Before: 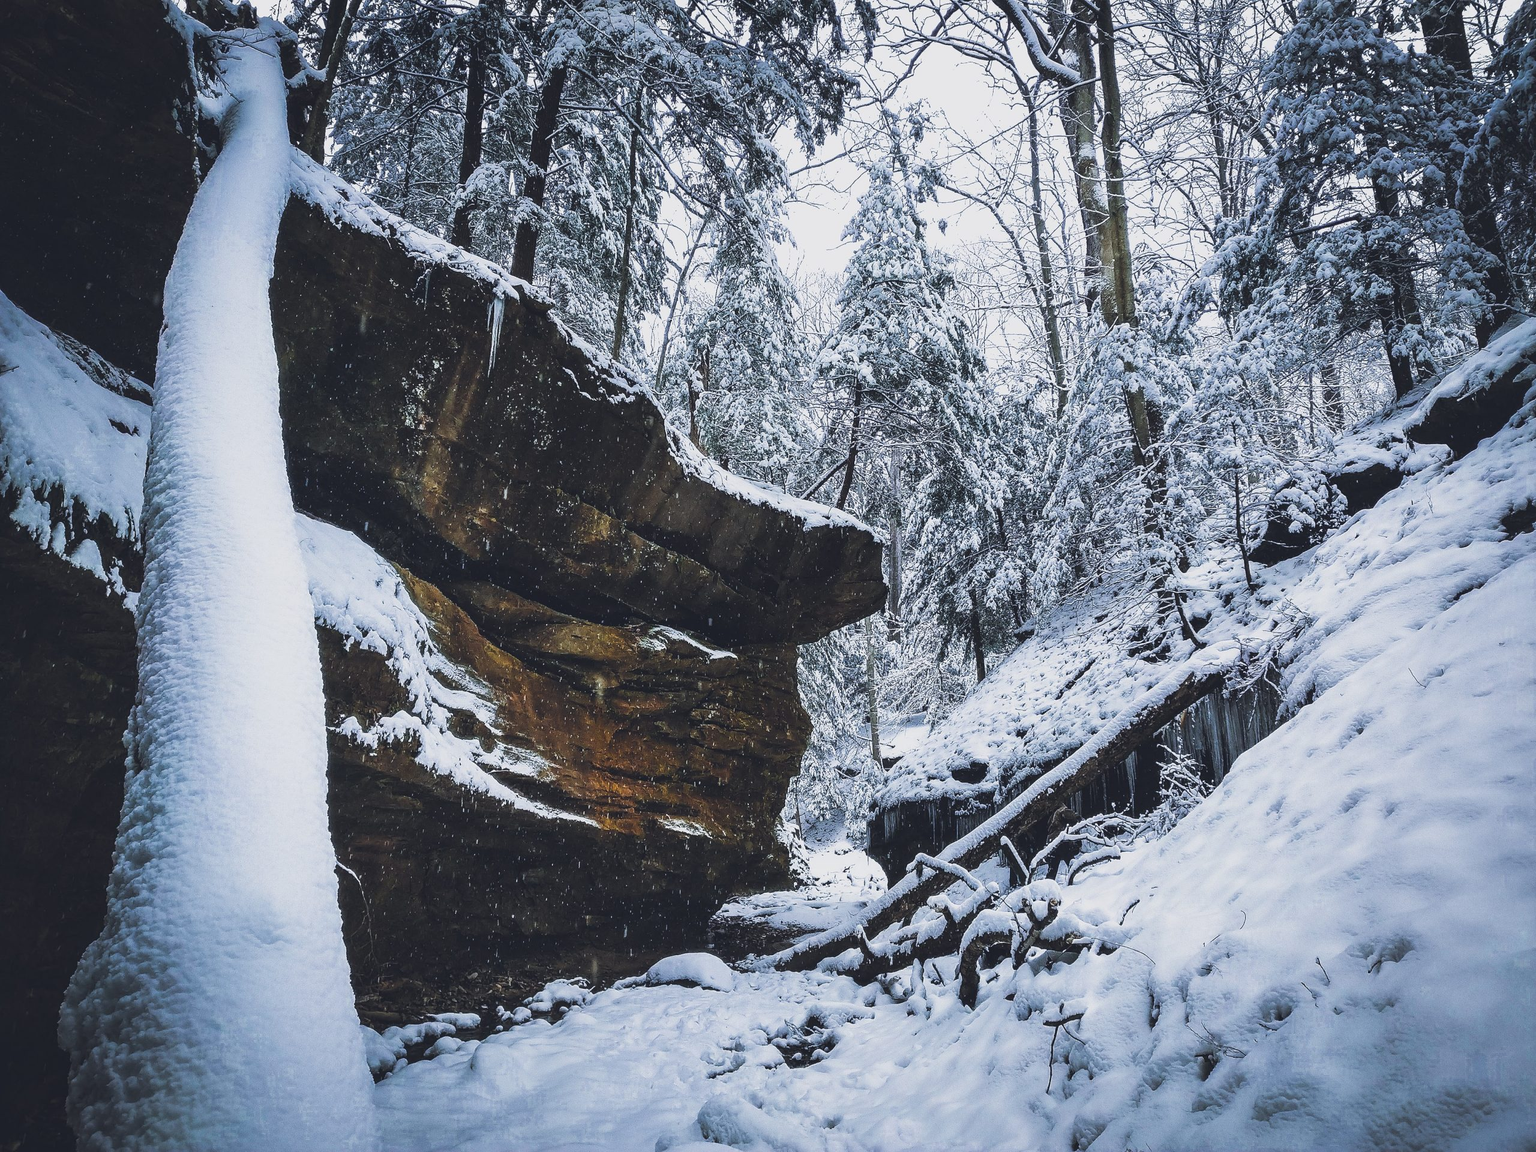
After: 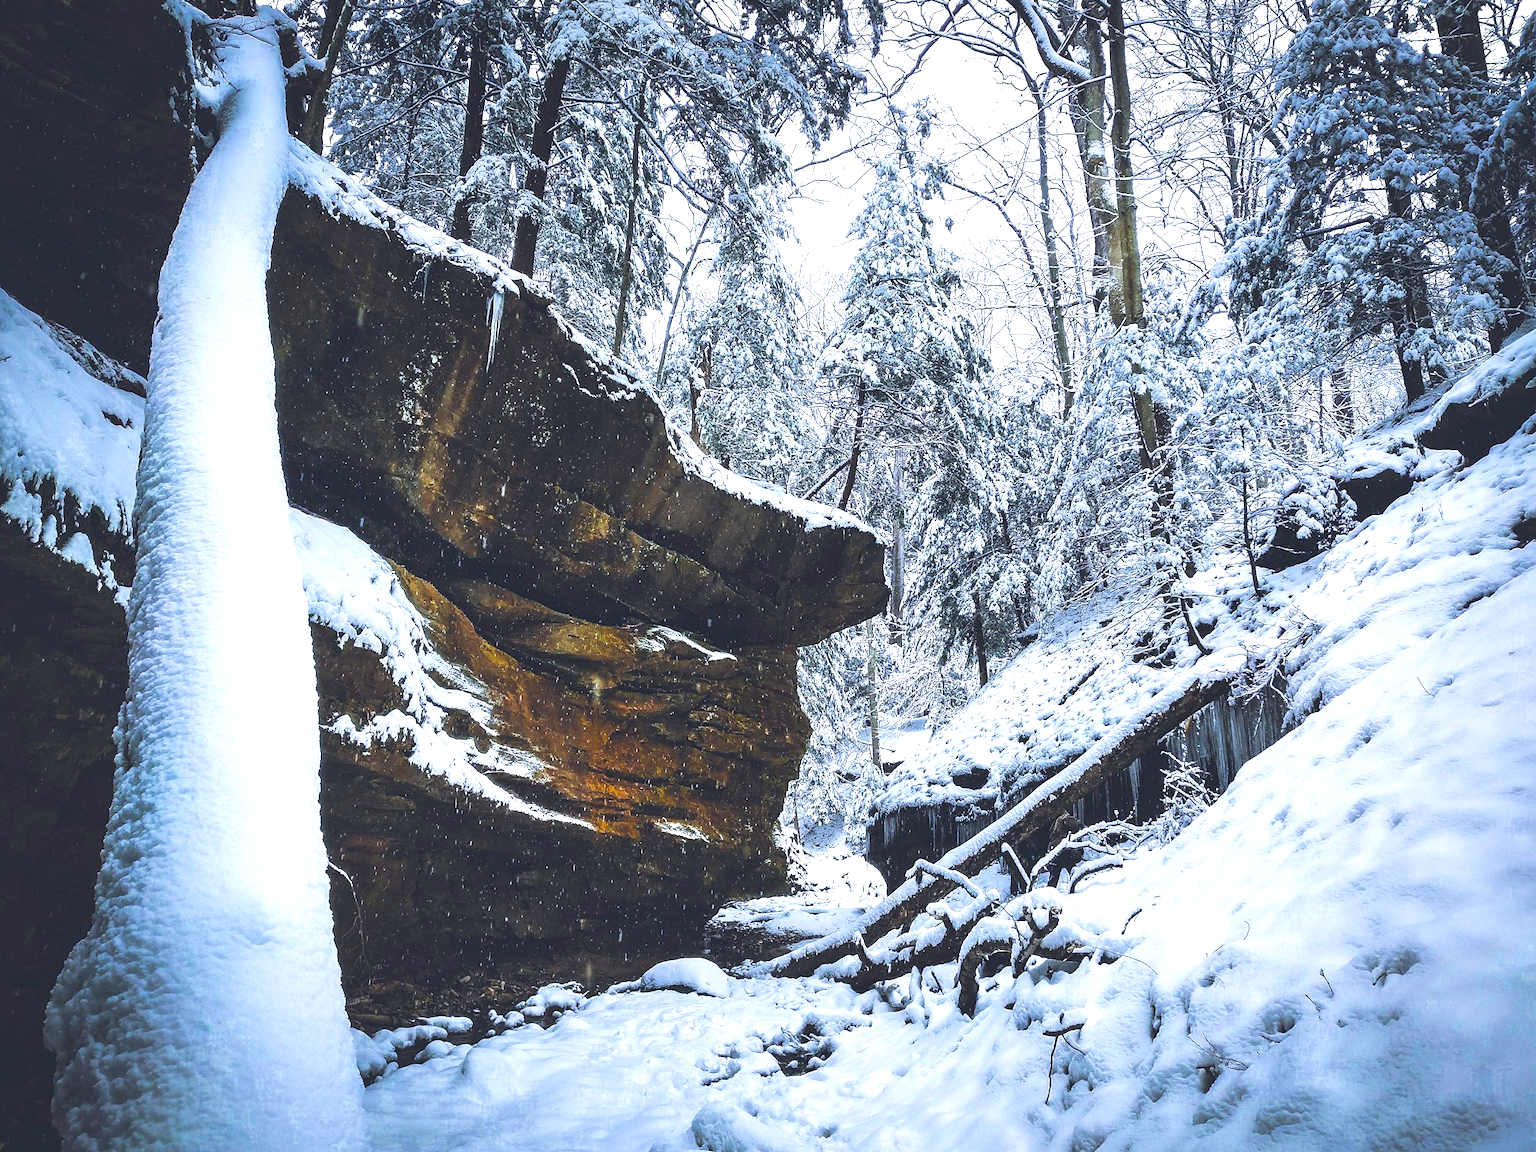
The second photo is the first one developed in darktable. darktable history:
color balance rgb: perceptual saturation grading › global saturation 30.111%, global vibrance 9.15%
exposure: black level correction 0, exposure 0.704 EV, compensate highlight preservation false
crop and rotate: angle -0.581°
